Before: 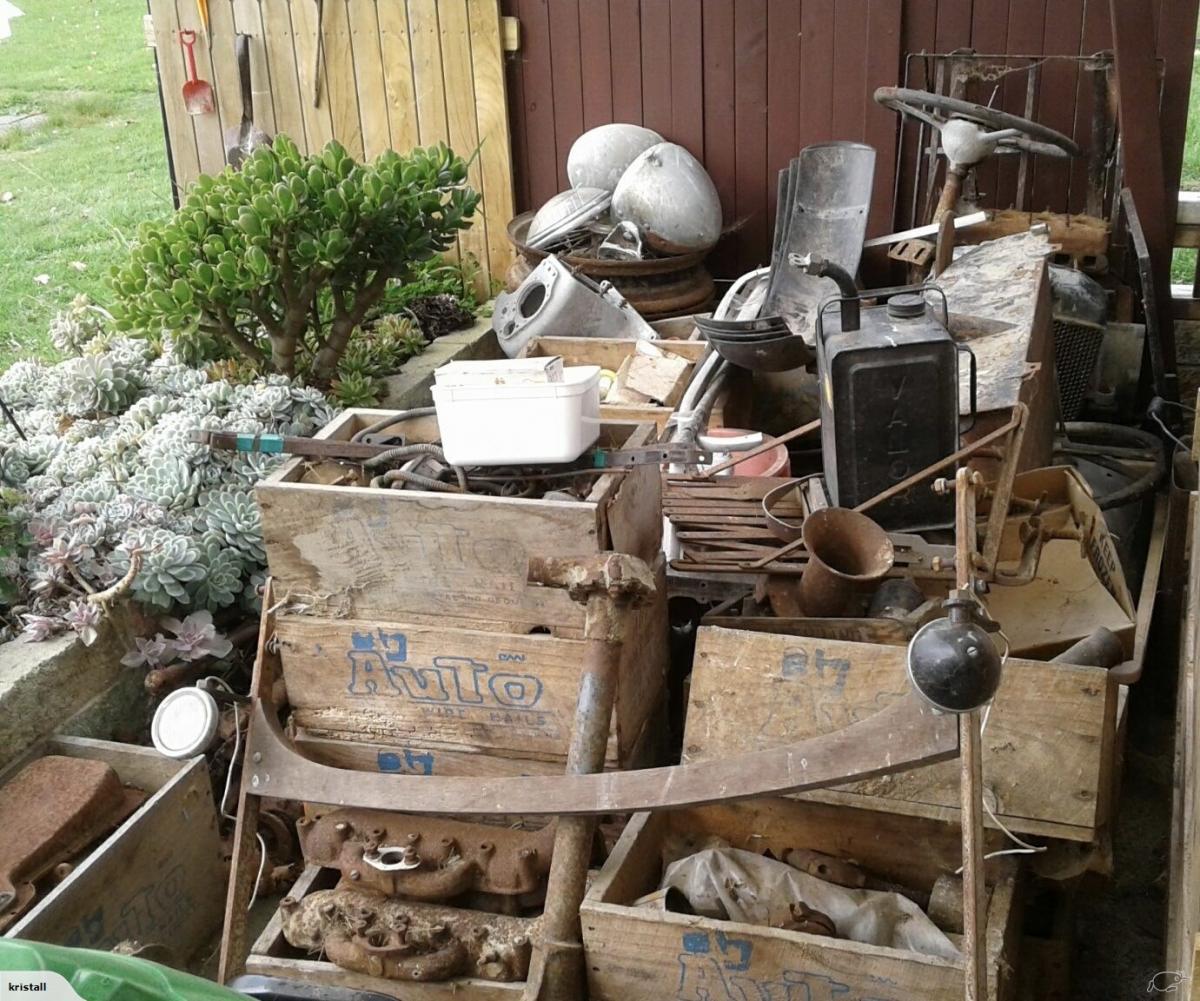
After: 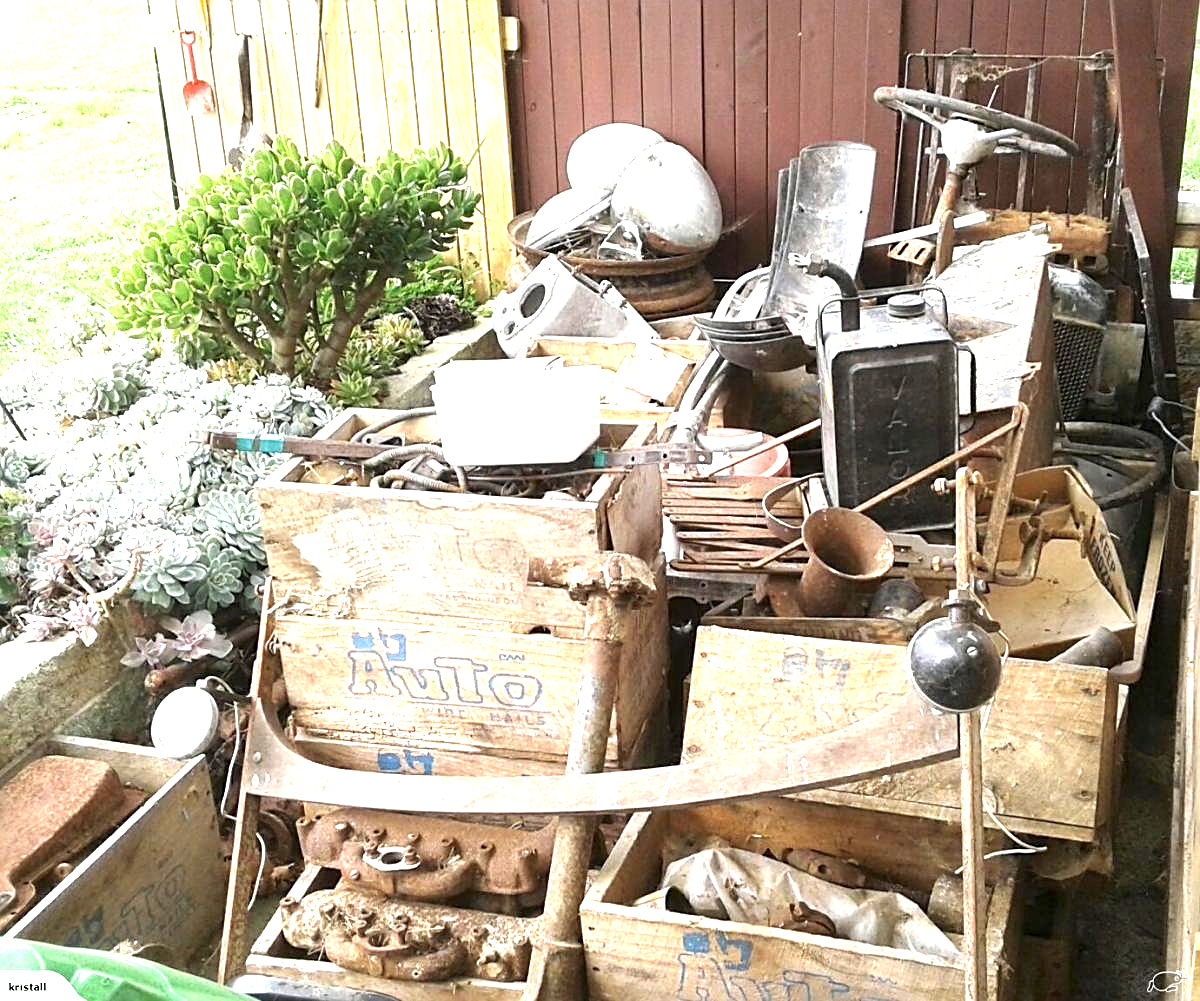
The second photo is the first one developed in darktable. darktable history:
exposure: black level correction 0, exposure 1.621 EV, compensate highlight preservation false
sharpen: on, module defaults
